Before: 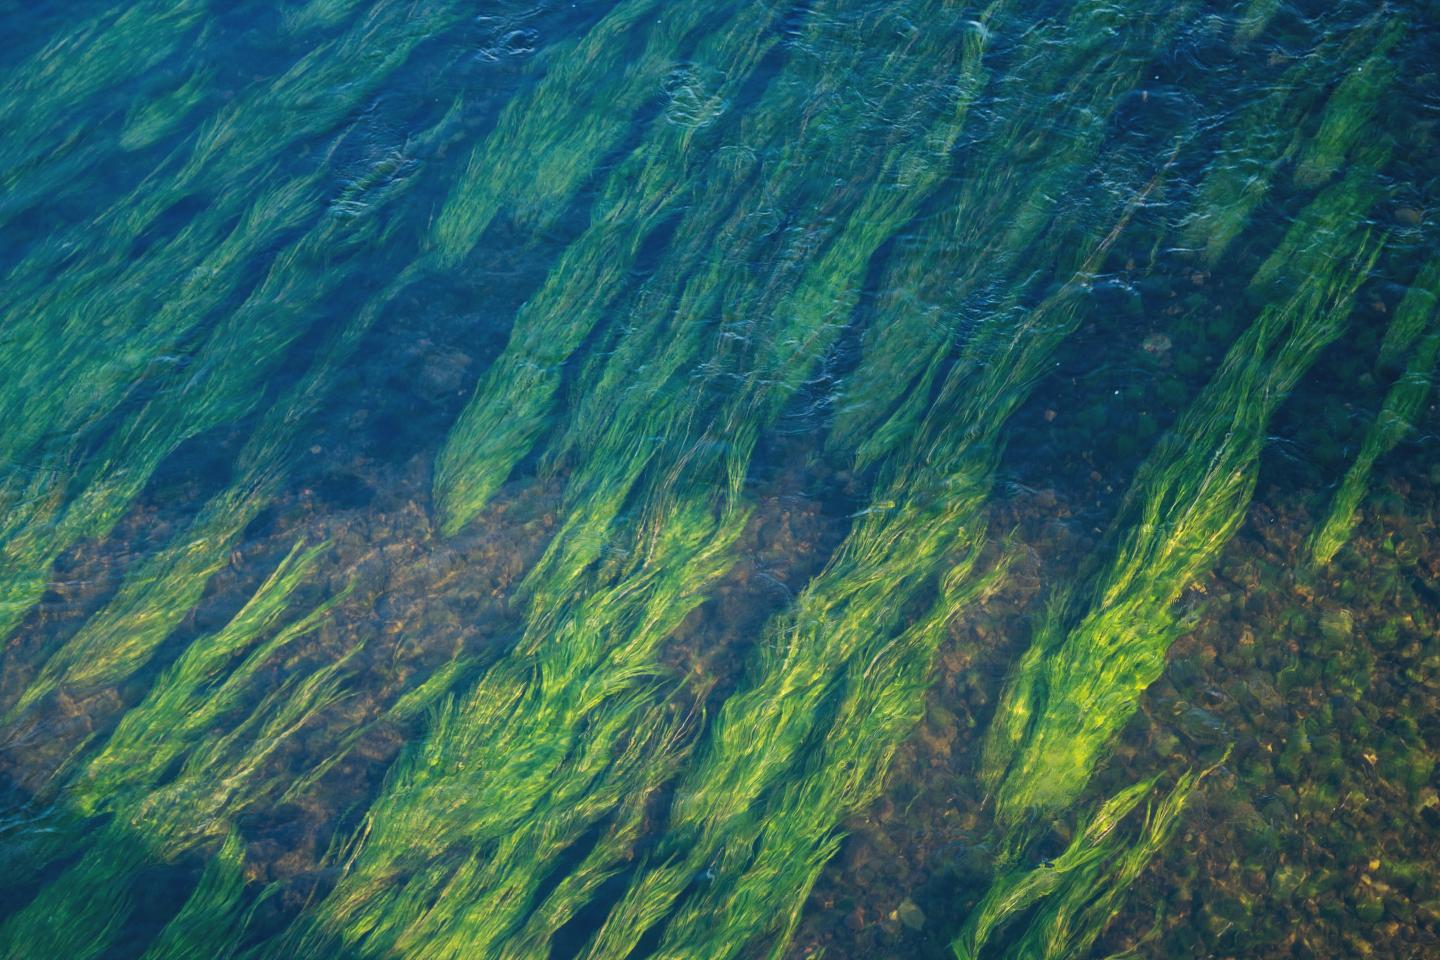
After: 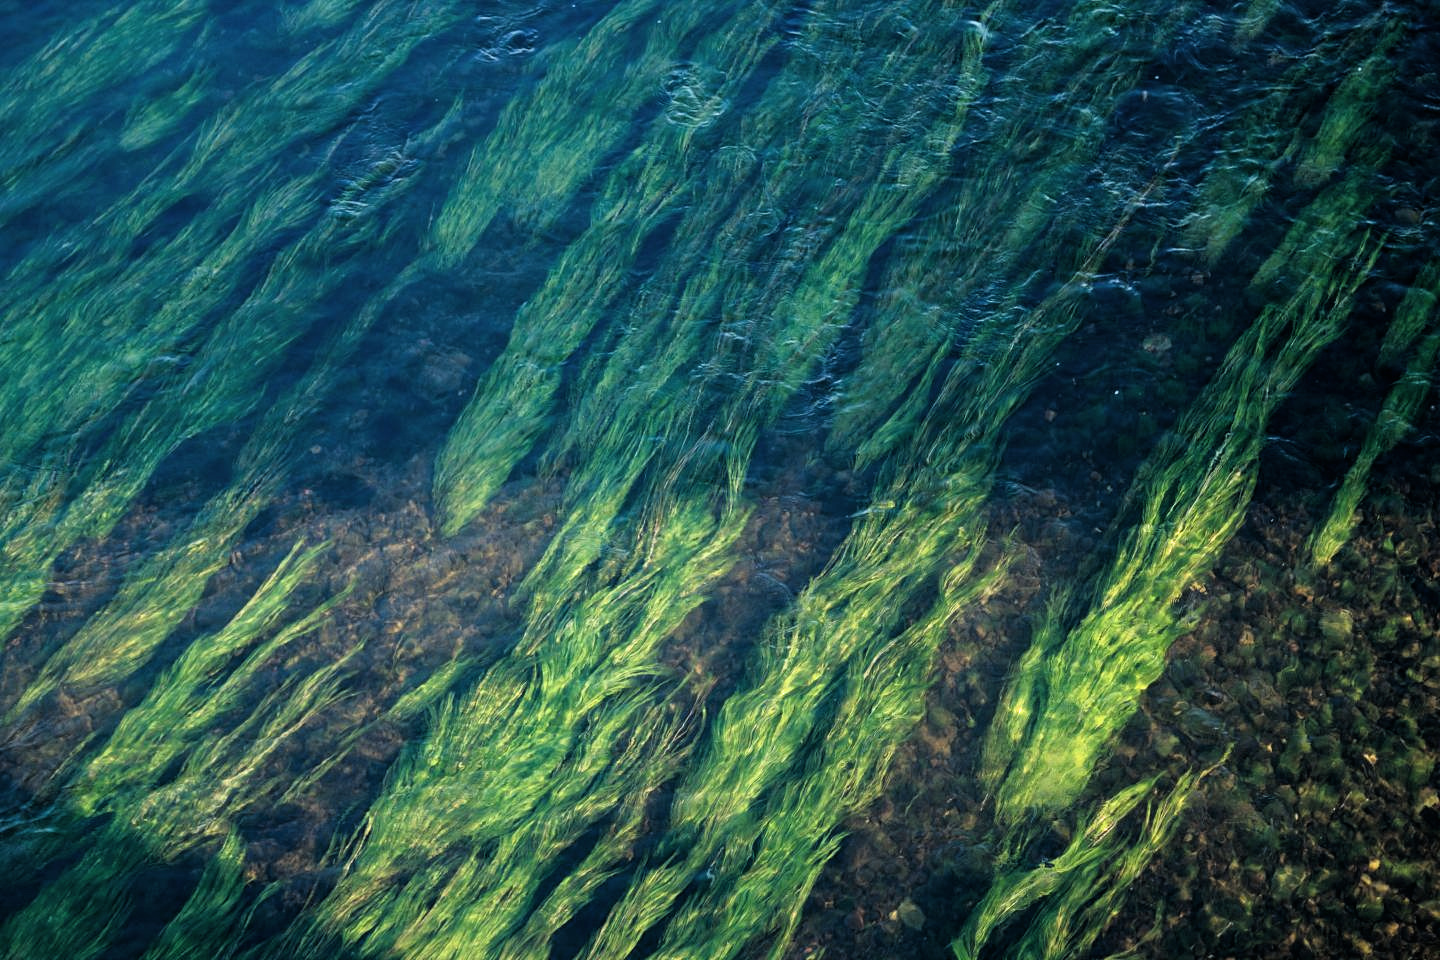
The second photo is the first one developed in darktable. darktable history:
filmic rgb: black relative exposure -3.58 EV, white relative exposure 2.29 EV, hardness 3.41
